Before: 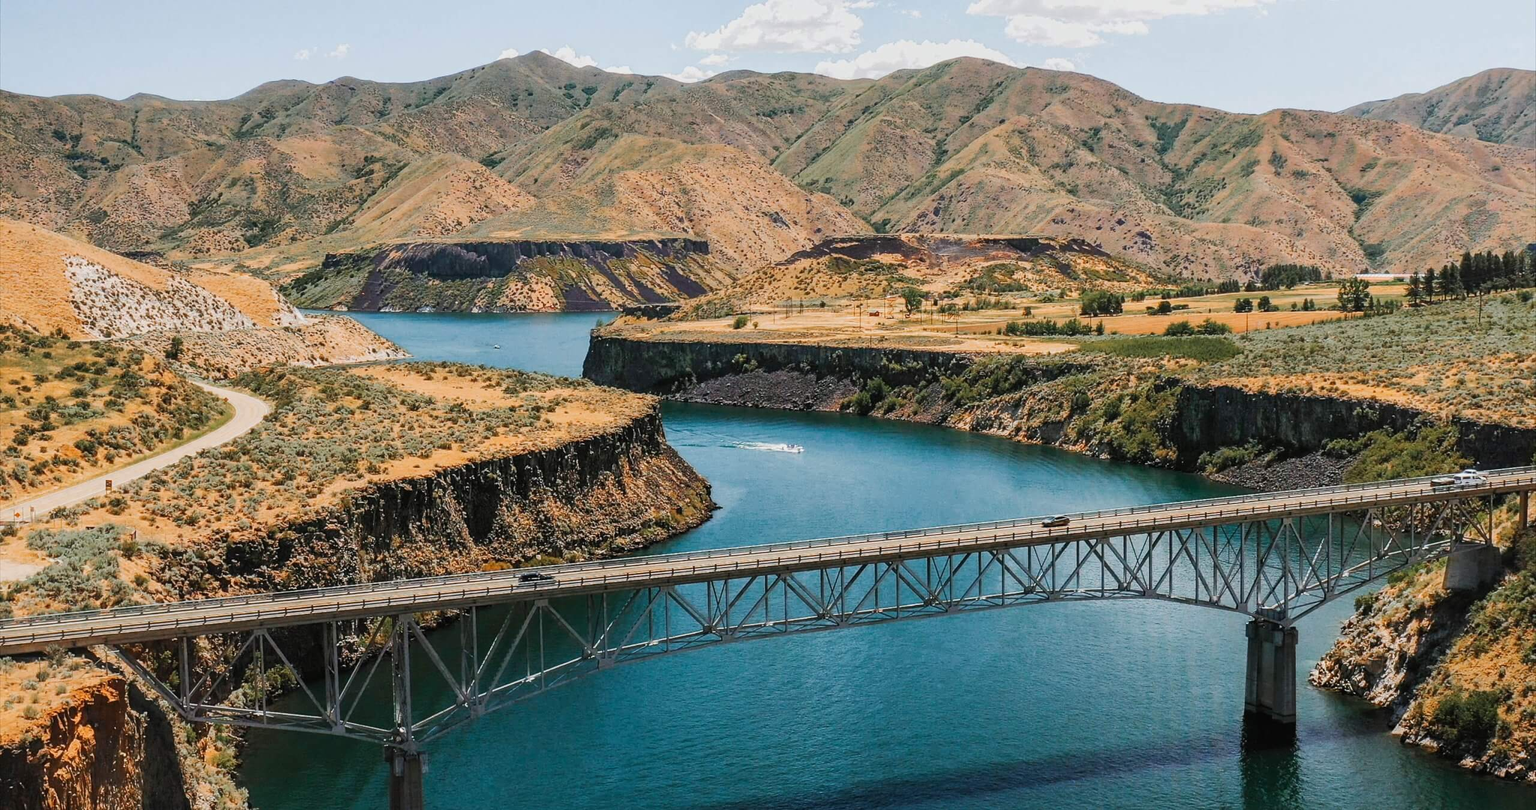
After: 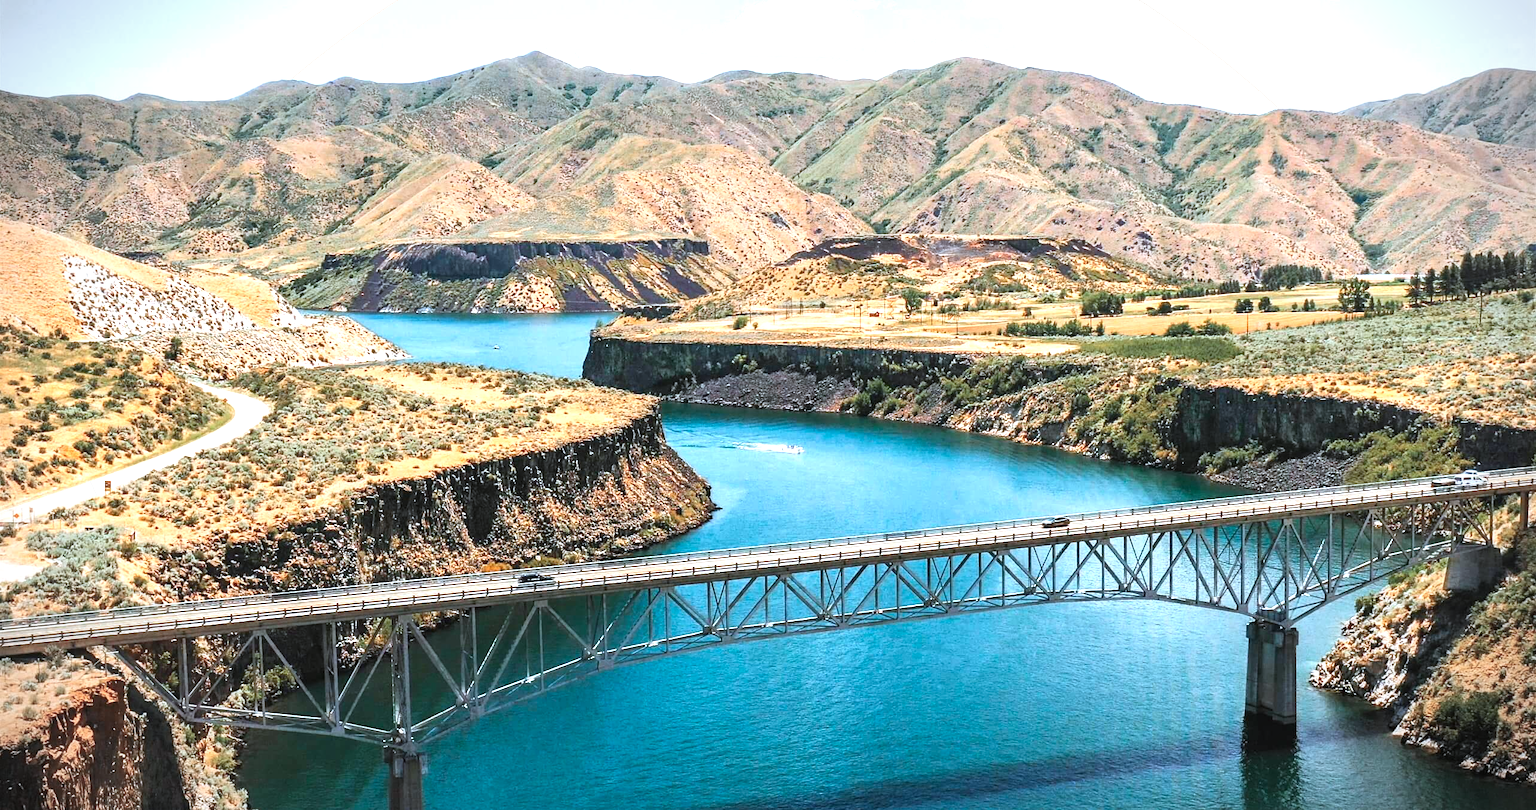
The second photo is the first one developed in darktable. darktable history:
vignetting: fall-off start 90.91%, fall-off radius 39.01%, width/height ratio 1.215, shape 1.29, unbound false
crop and rotate: left 0.112%, bottom 0.009%
color correction: highlights a* -3.78, highlights b* -11.04
exposure: black level correction 0, exposure 1.099 EV, compensate highlight preservation false
